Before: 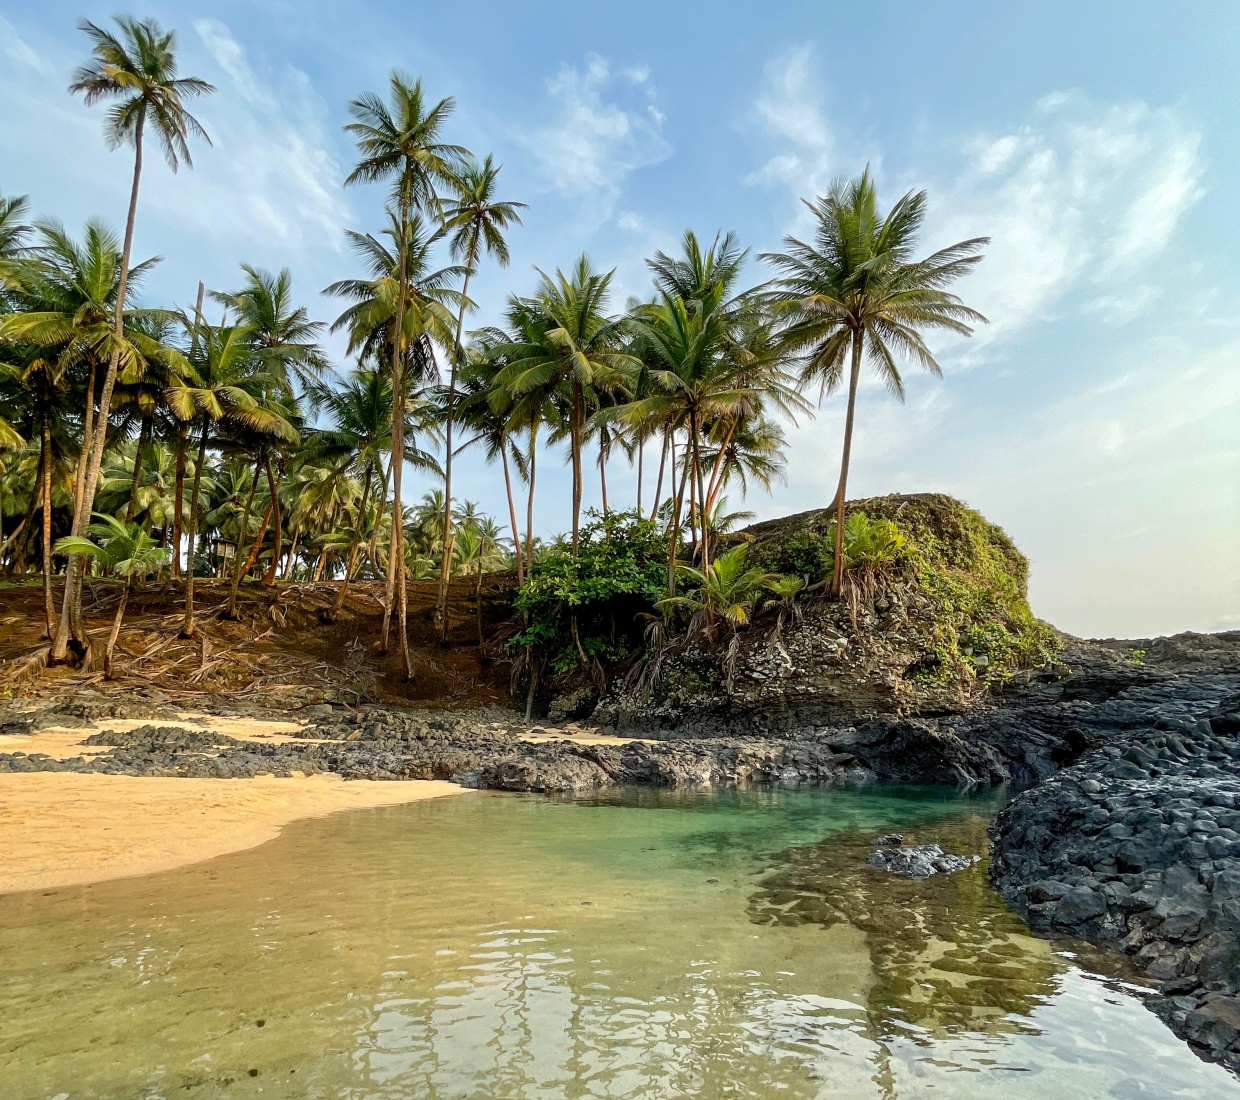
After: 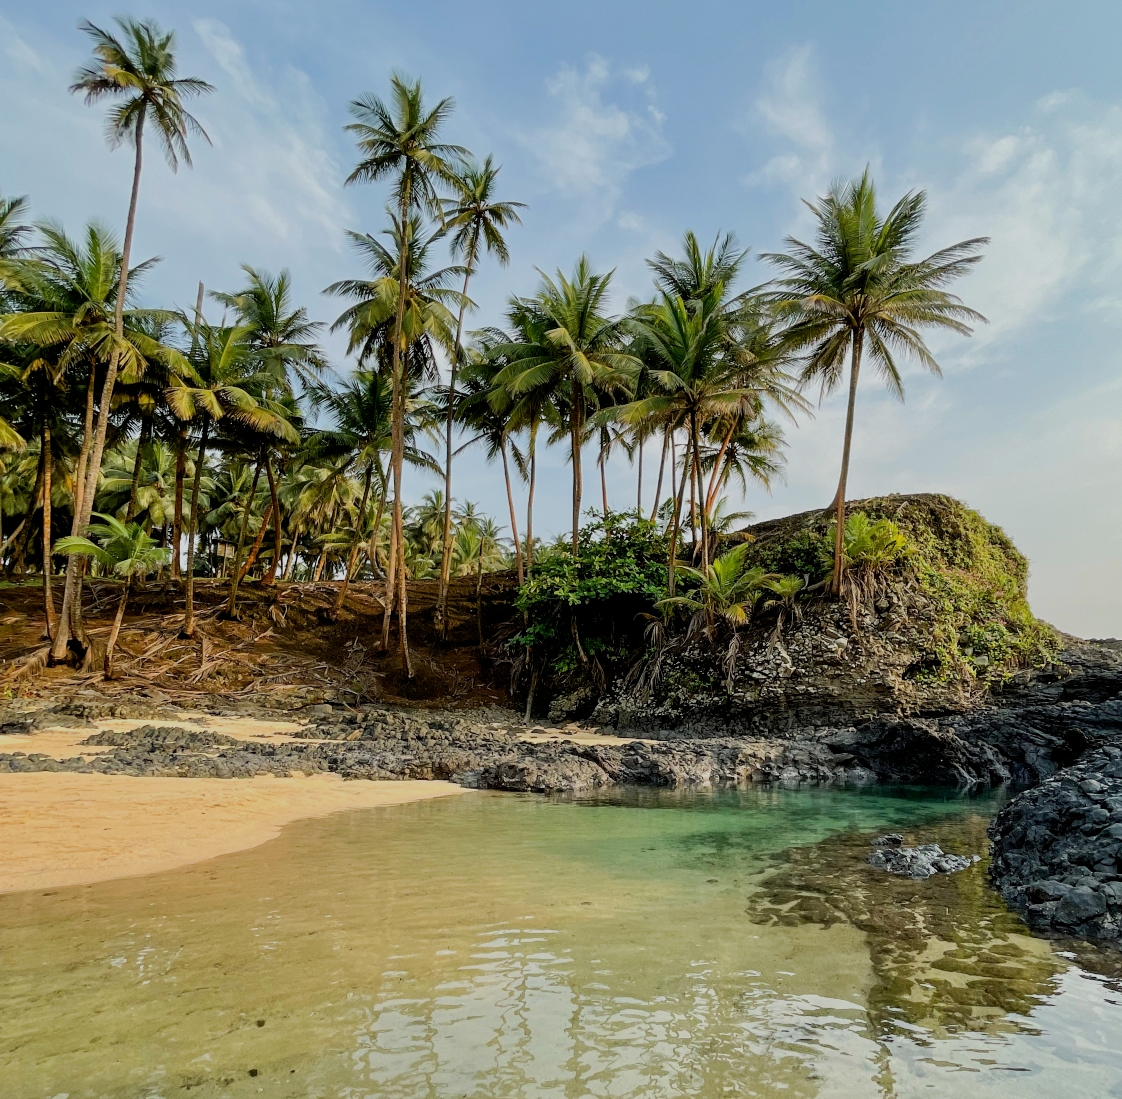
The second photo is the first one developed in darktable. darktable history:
crop: right 9.504%, bottom 0.051%
filmic rgb: black relative exposure -7.65 EV, white relative exposure 4.56 EV, hardness 3.61, contrast 0.999
tone equalizer: edges refinement/feathering 500, mask exposure compensation -1.57 EV, preserve details no
